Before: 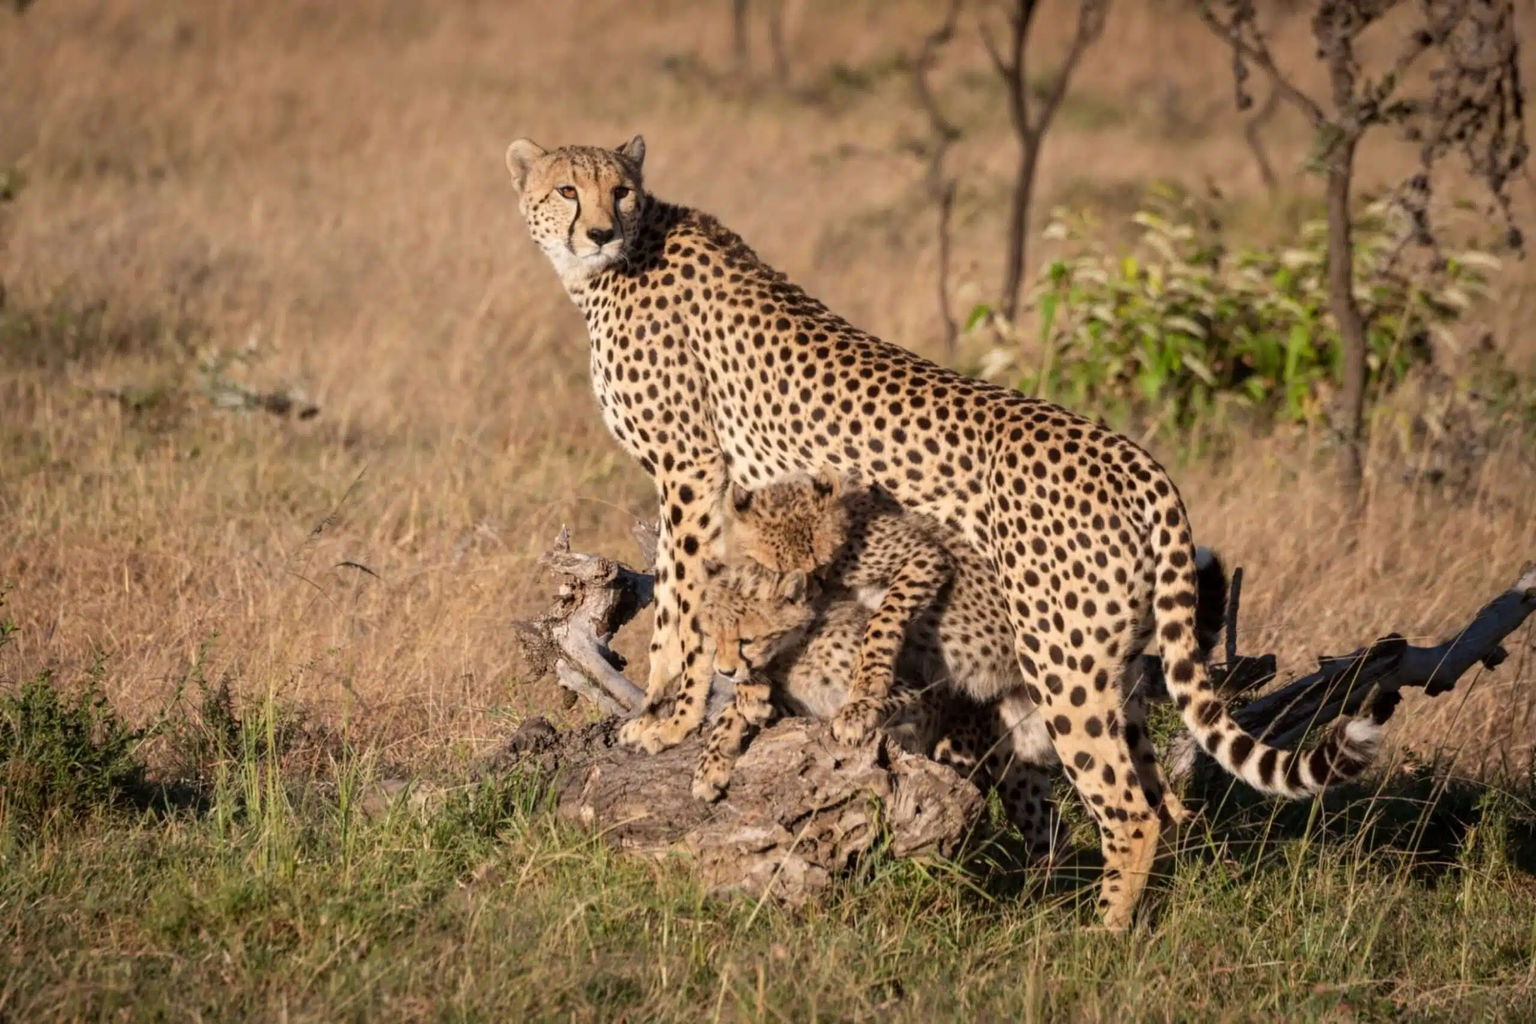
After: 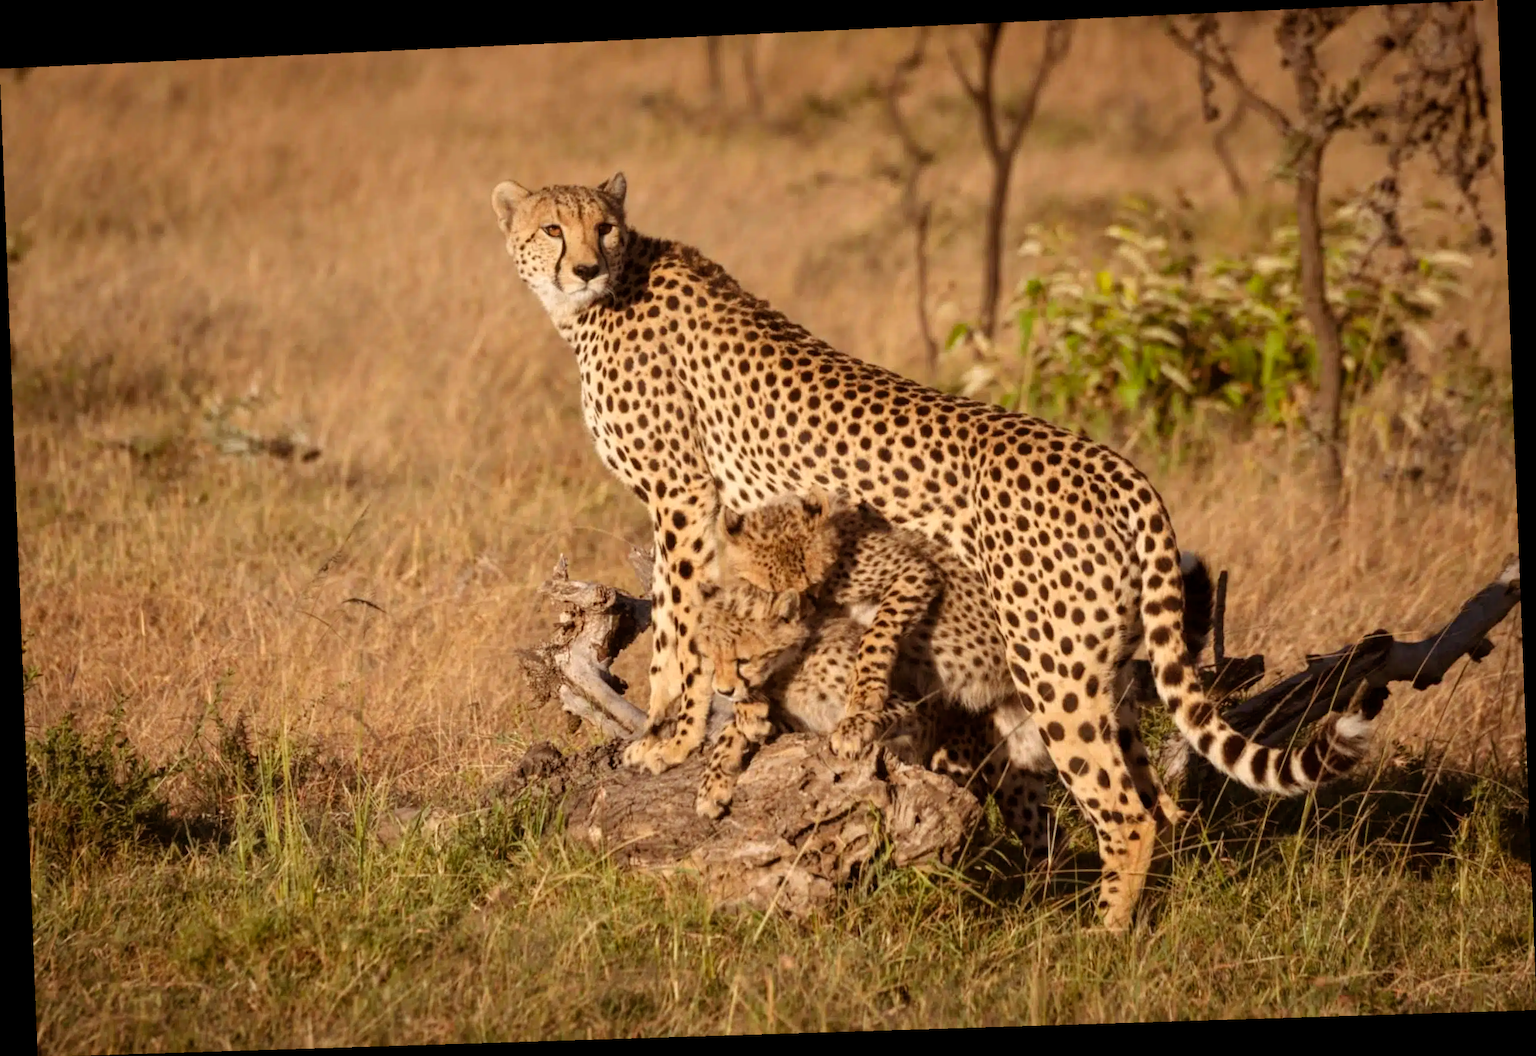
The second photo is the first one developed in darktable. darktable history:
rotate and perspective: rotation -2.22°, lens shift (horizontal) -0.022, automatic cropping off
color balance rgb: shadows lift › chroma 4.41%, shadows lift › hue 27°, power › chroma 2.5%, power › hue 70°, highlights gain › chroma 1%, highlights gain › hue 27°, saturation formula JzAzBz (2021)
